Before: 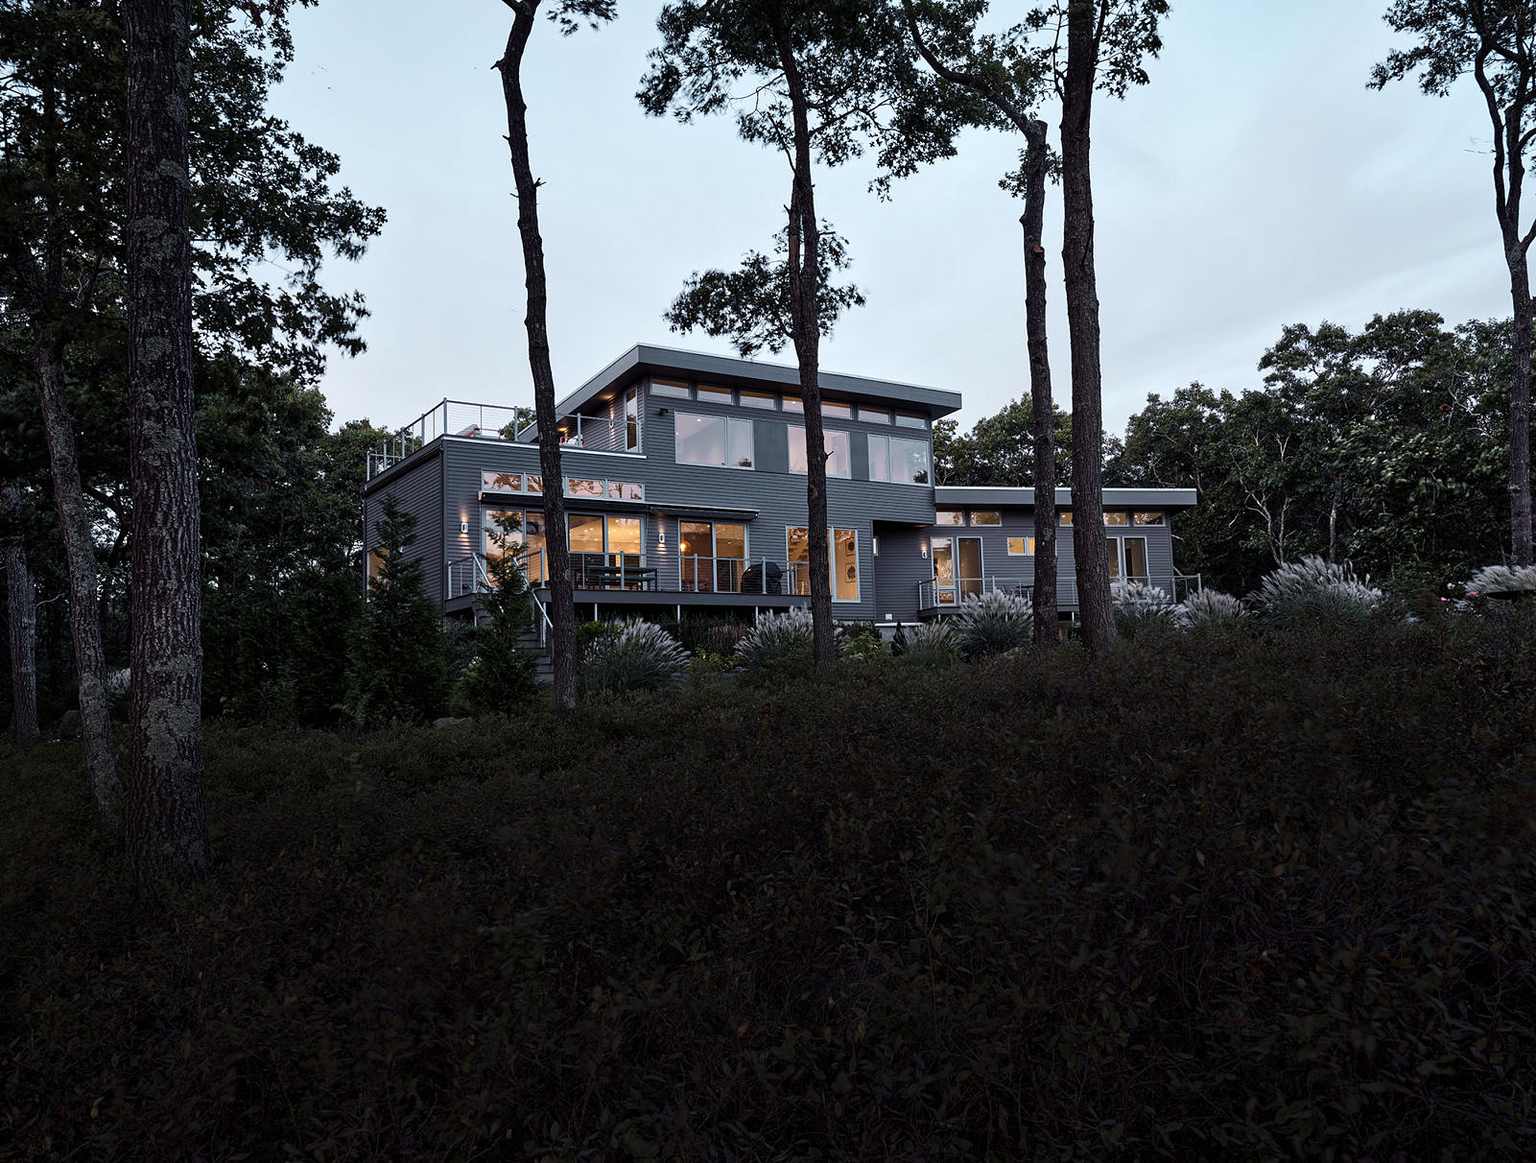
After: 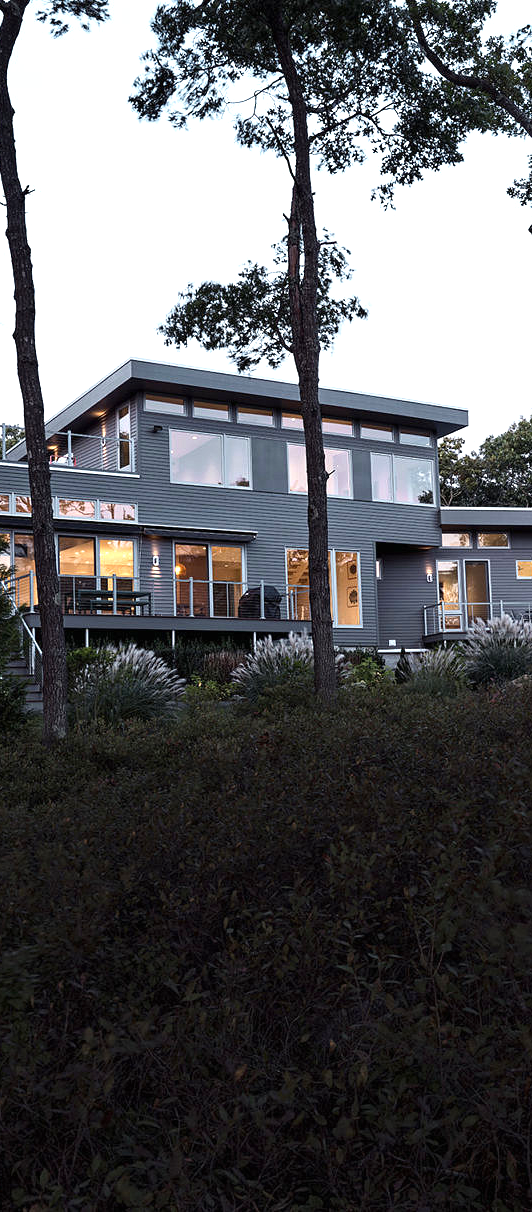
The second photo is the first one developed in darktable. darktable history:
exposure: black level correction 0, exposure 0.7 EV, compensate exposure bias true, compensate highlight preservation false
crop: left 33.36%, right 33.36%
white balance: red 1, blue 1
